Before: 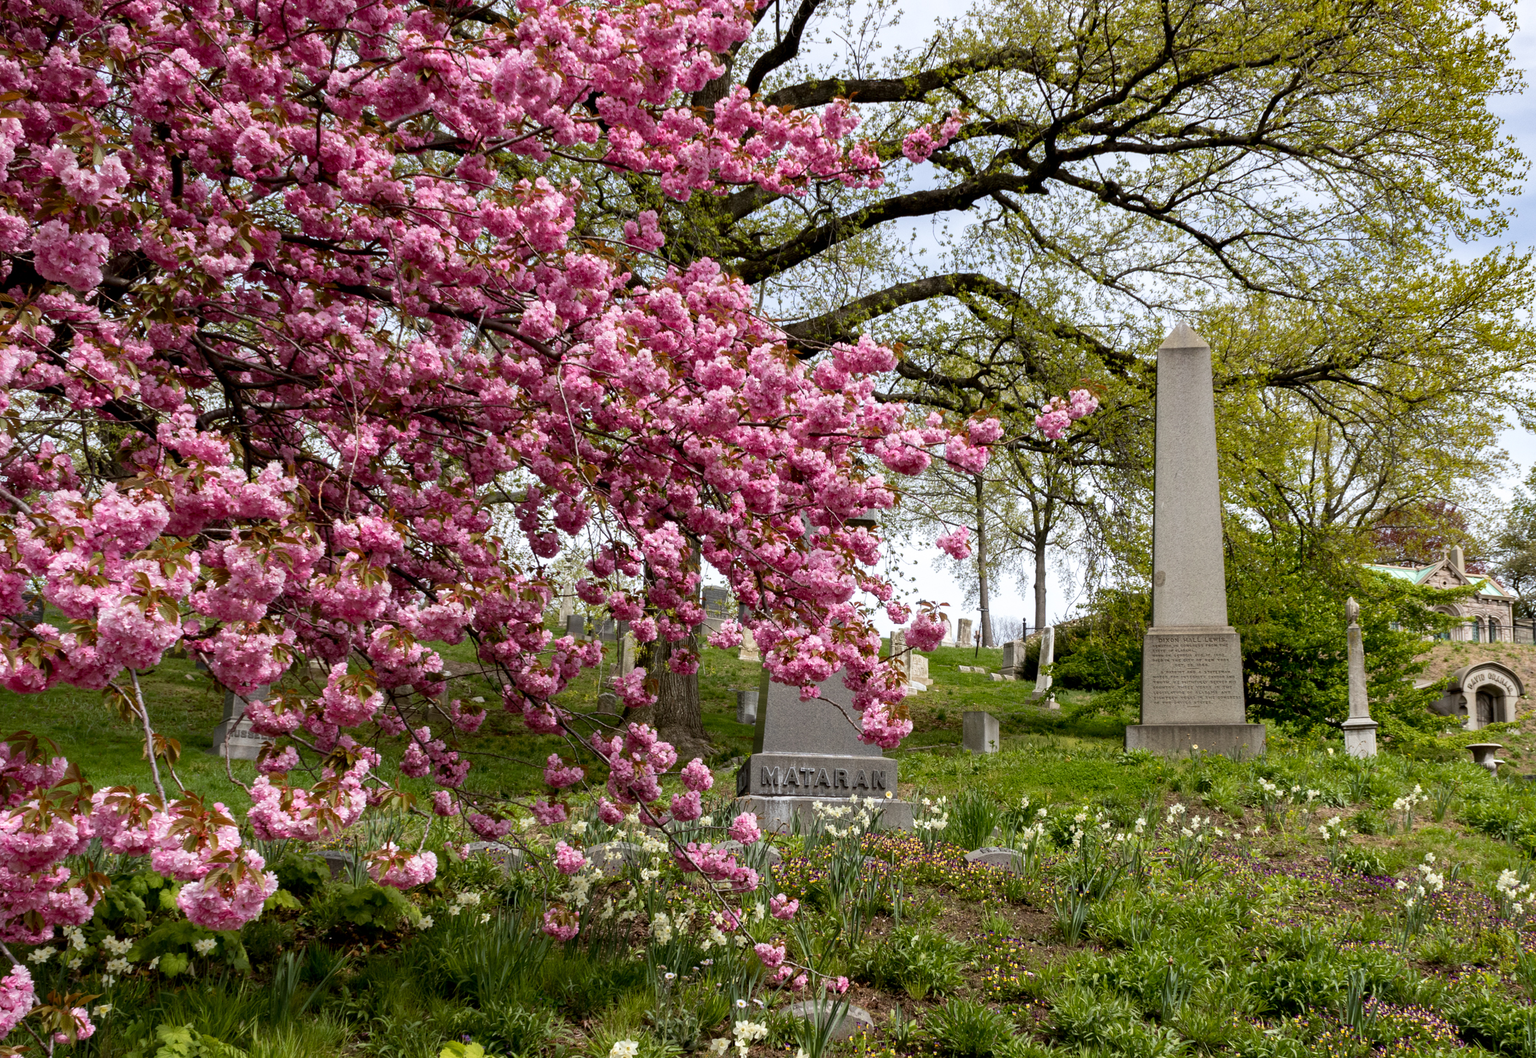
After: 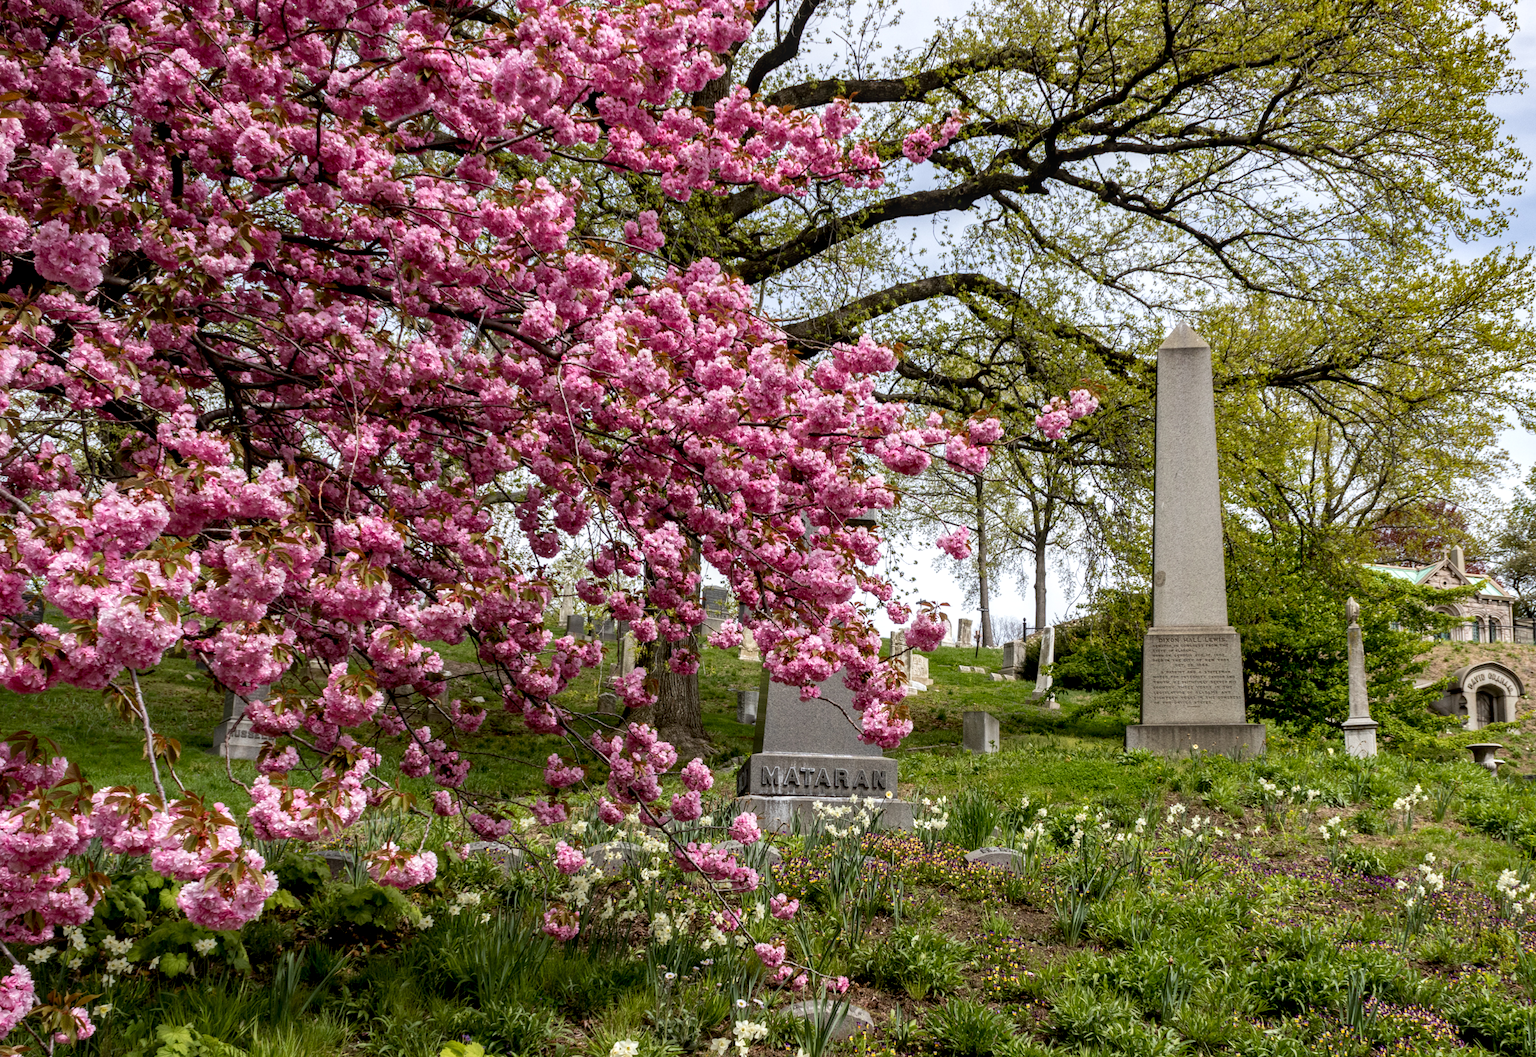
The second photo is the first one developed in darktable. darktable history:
exposure: black level correction 0.001, compensate highlight preservation false
local contrast: on, module defaults
